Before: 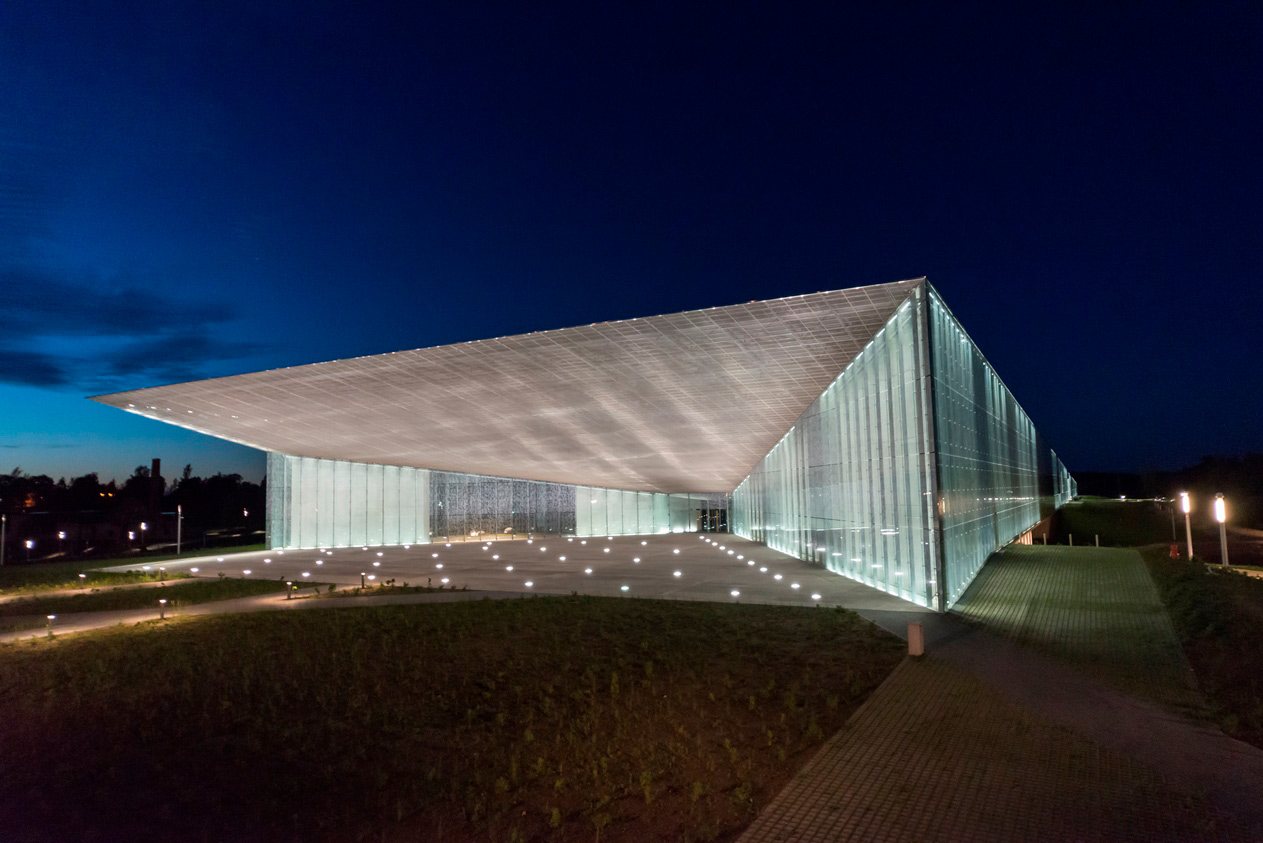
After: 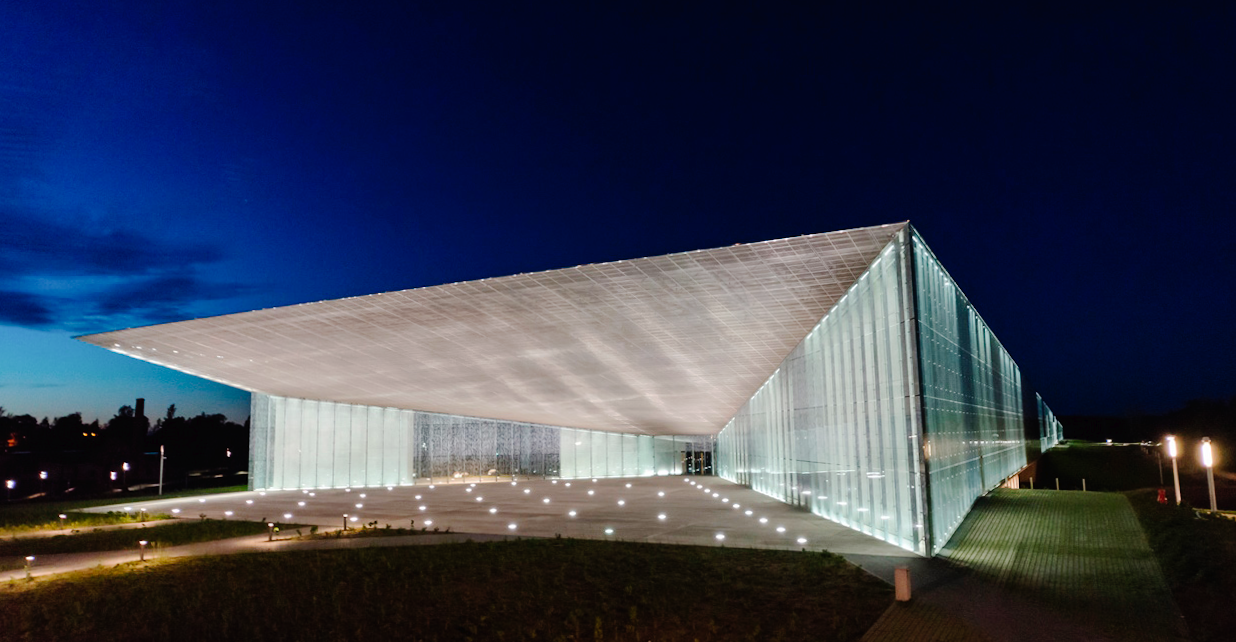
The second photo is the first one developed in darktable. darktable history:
tone curve: curves: ch0 [(0, 0) (0.003, 0.012) (0.011, 0.014) (0.025, 0.019) (0.044, 0.028) (0.069, 0.039) (0.1, 0.056) (0.136, 0.093) (0.177, 0.147) (0.224, 0.214) (0.277, 0.29) (0.335, 0.381) (0.399, 0.476) (0.468, 0.557) (0.543, 0.635) (0.623, 0.697) (0.709, 0.764) (0.801, 0.831) (0.898, 0.917) (1, 1)], preserve colors none
crop: top 5.667%, bottom 17.637%
rotate and perspective: rotation 0.226°, lens shift (vertical) -0.042, crop left 0.023, crop right 0.982, crop top 0.006, crop bottom 0.994
